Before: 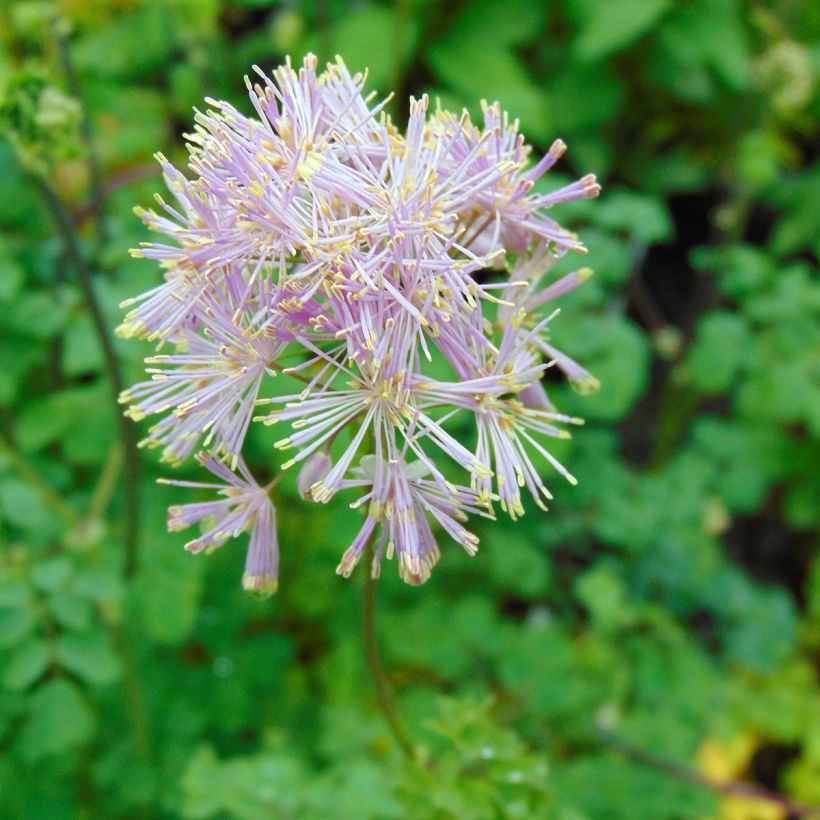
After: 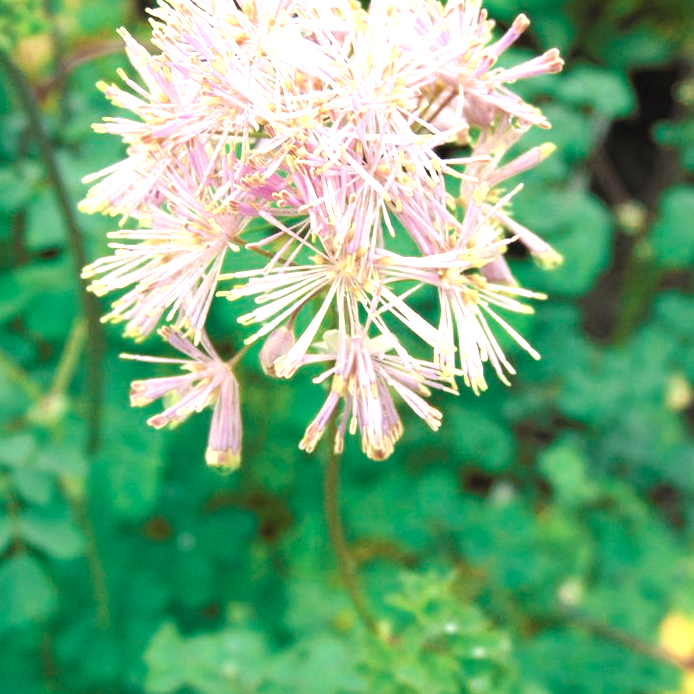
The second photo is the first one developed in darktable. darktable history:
exposure: black level correction 0, exposure 1.105 EV, compensate highlight preservation false
crop and rotate: left 4.618%, top 15.359%, right 10.685%
color correction: highlights a* 11.71, highlights b* 12.28
color zones: curves: ch0 [(0, 0.5) (0.125, 0.4) (0.25, 0.5) (0.375, 0.4) (0.5, 0.4) (0.625, 0.35) (0.75, 0.35) (0.875, 0.5)]; ch1 [(0, 0.35) (0.125, 0.45) (0.25, 0.35) (0.375, 0.35) (0.5, 0.35) (0.625, 0.35) (0.75, 0.45) (0.875, 0.35)]; ch2 [(0, 0.6) (0.125, 0.5) (0.25, 0.5) (0.375, 0.6) (0.5, 0.6) (0.625, 0.5) (0.75, 0.5) (0.875, 0.5)]
